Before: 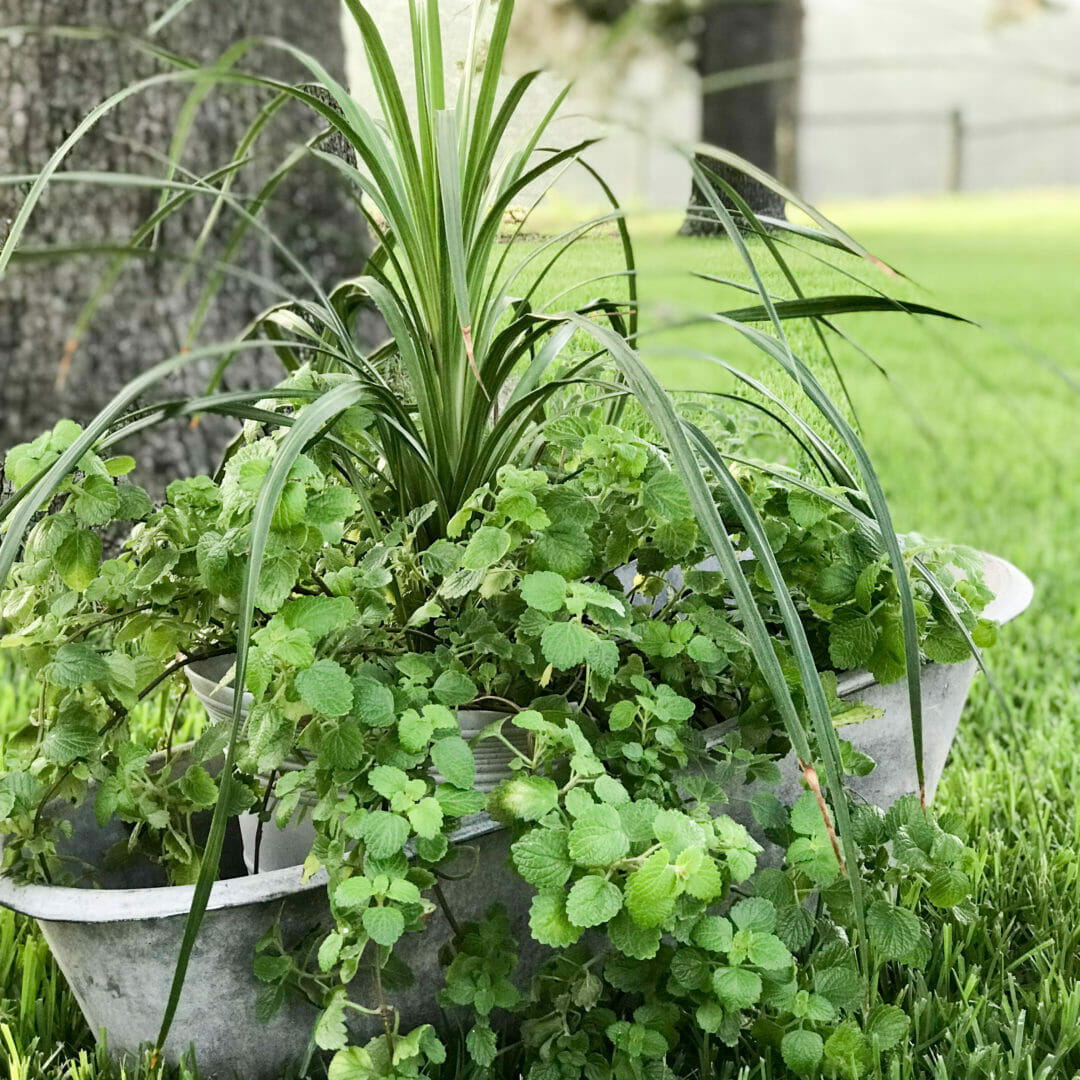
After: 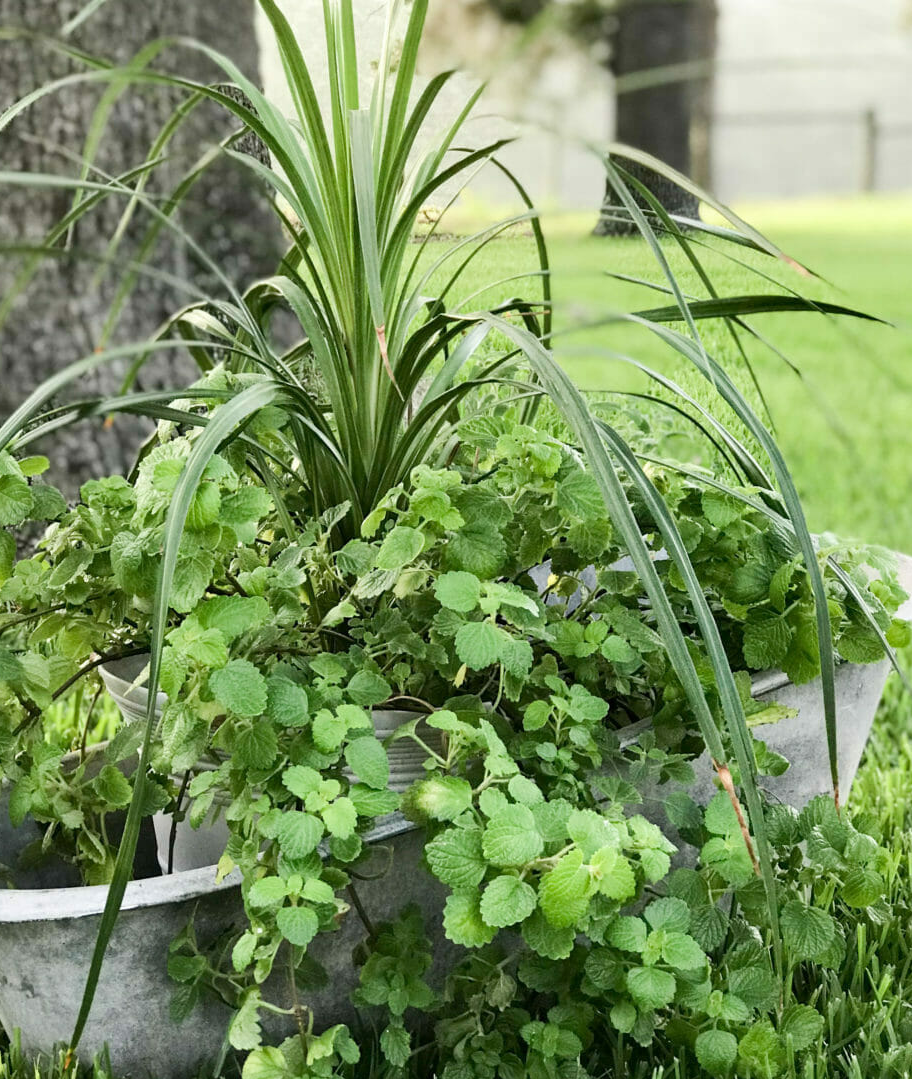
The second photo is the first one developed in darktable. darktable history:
crop: left 7.992%, right 7.513%
